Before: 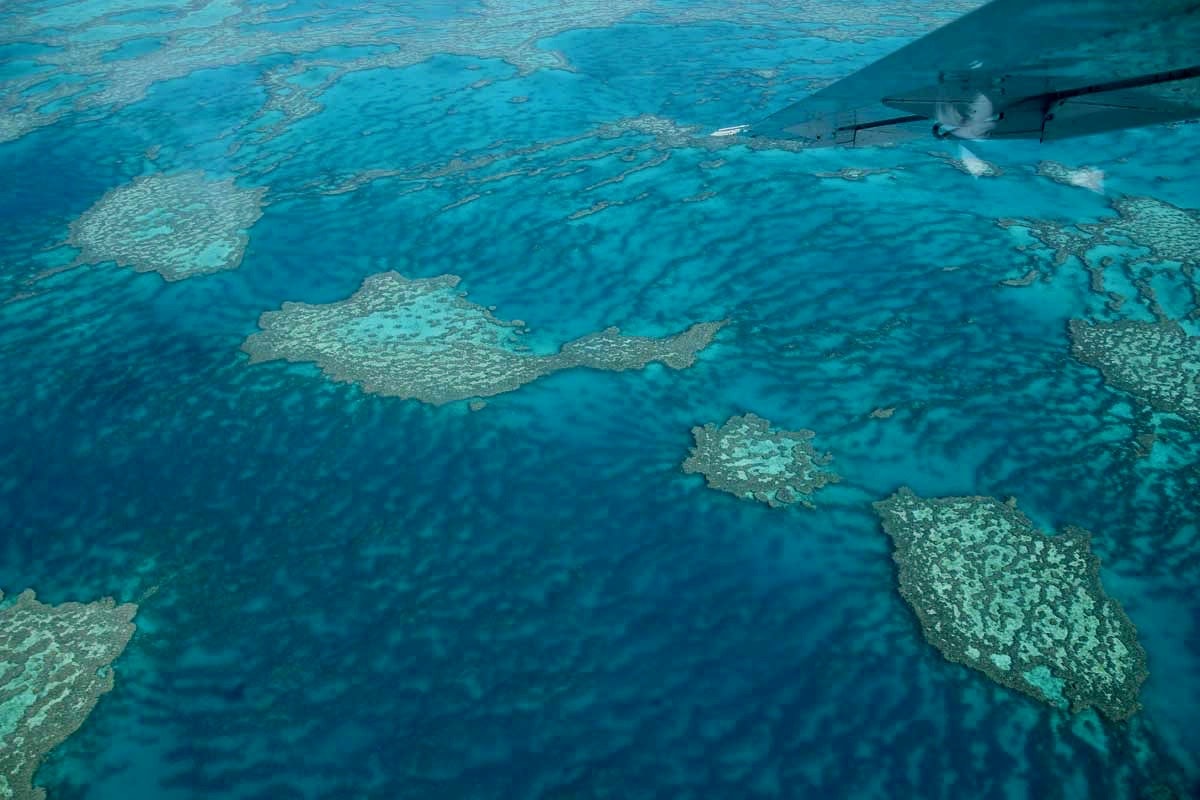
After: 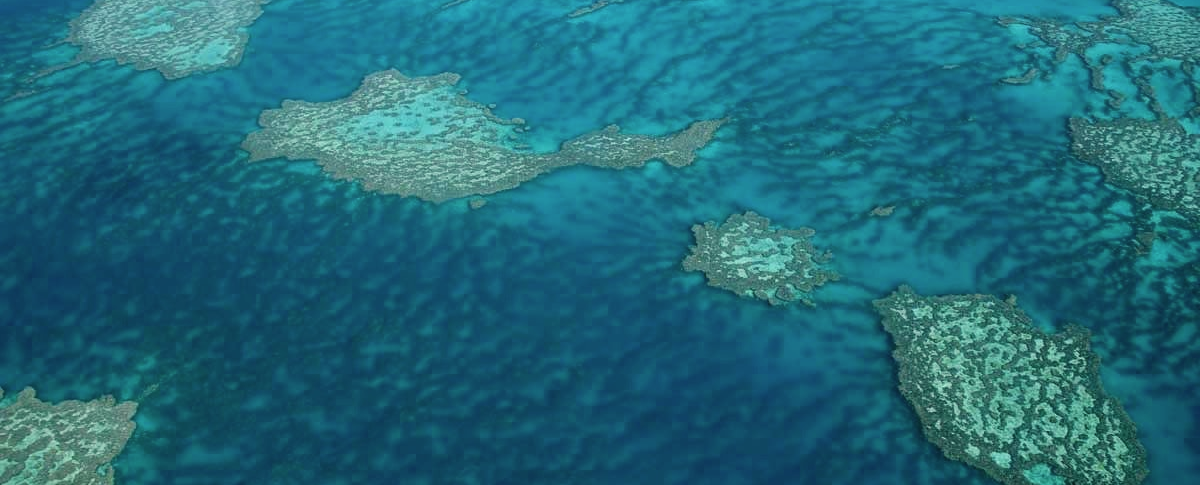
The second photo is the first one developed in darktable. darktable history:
crop and rotate: top 25.357%, bottom 13.942%
exposure: black level correction -0.001, exposure 0.08 EV, compensate highlight preservation false
color correction: highlights b* 3
contrast brightness saturation: saturation -0.04
